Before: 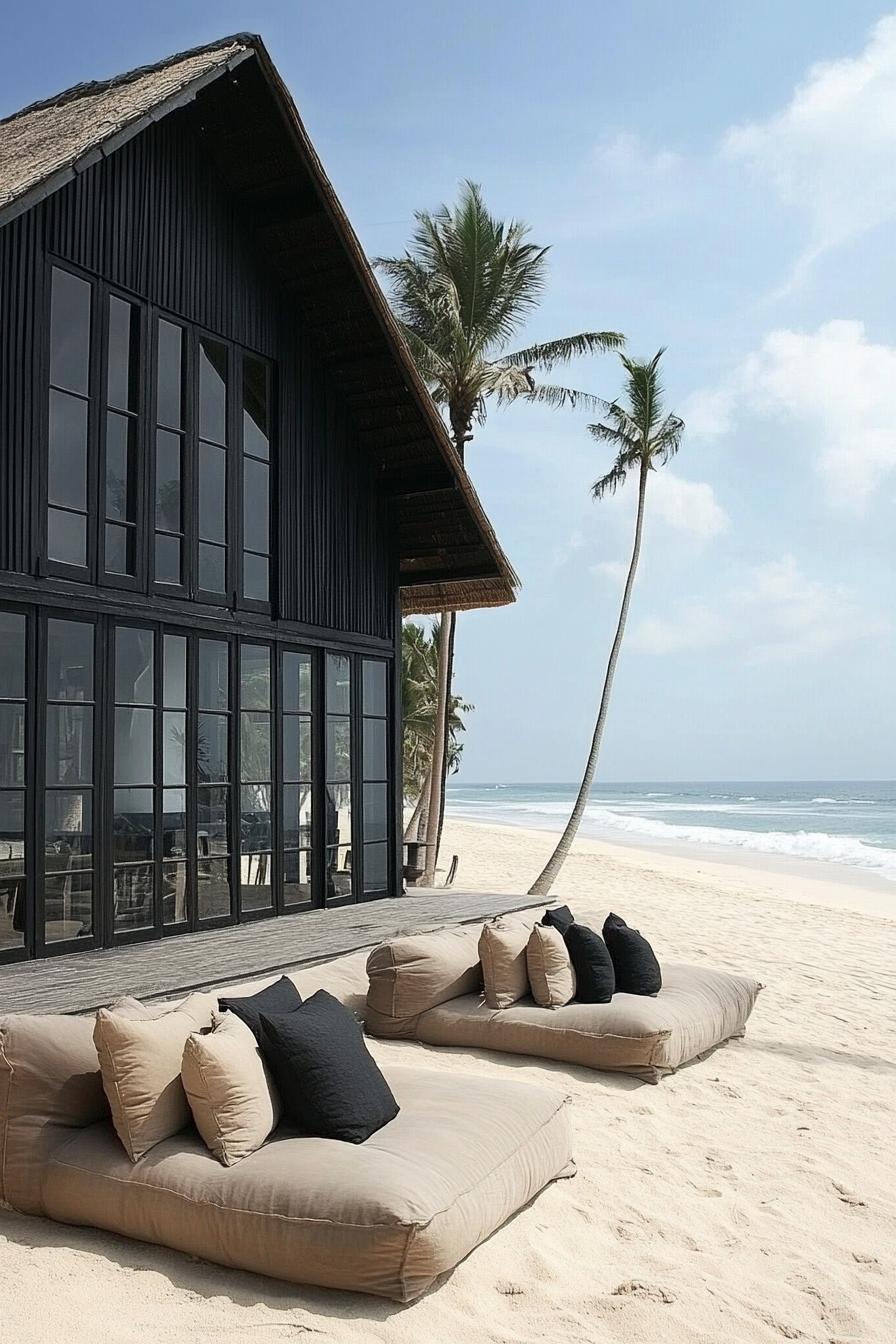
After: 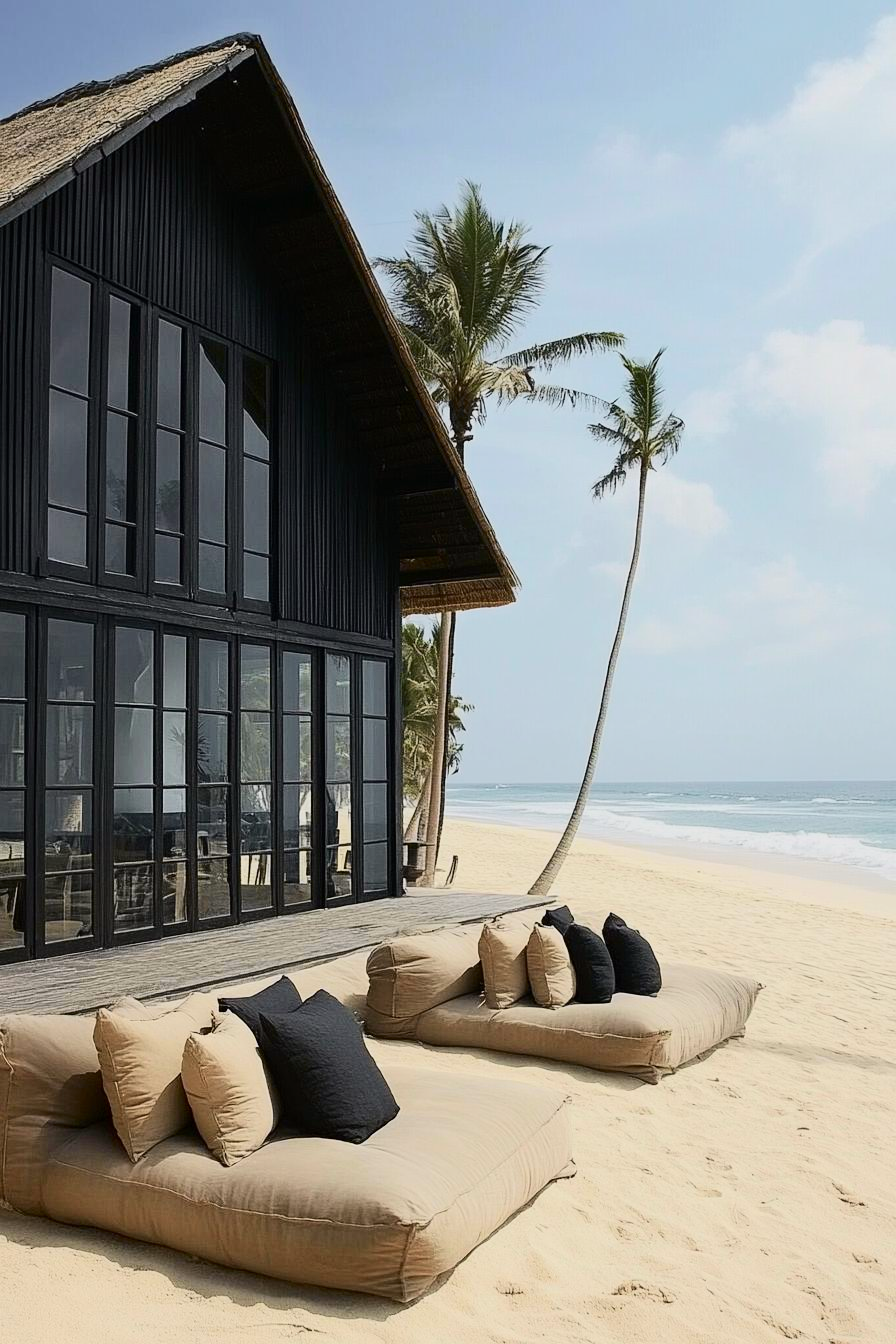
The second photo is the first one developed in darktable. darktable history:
tone curve: curves: ch0 [(0, 0) (0.091, 0.066) (0.184, 0.16) (0.491, 0.519) (0.748, 0.765) (1, 0.919)]; ch1 [(0, 0) (0.179, 0.173) (0.322, 0.32) (0.424, 0.424) (0.502, 0.504) (0.56, 0.575) (0.631, 0.675) (0.777, 0.806) (1, 1)]; ch2 [(0, 0) (0.434, 0.447) (0.497, 0.498) (0.539, 0.566) (0.676, 0.691) (1, 1)], color space Lab, independent channels, preserve colors none
